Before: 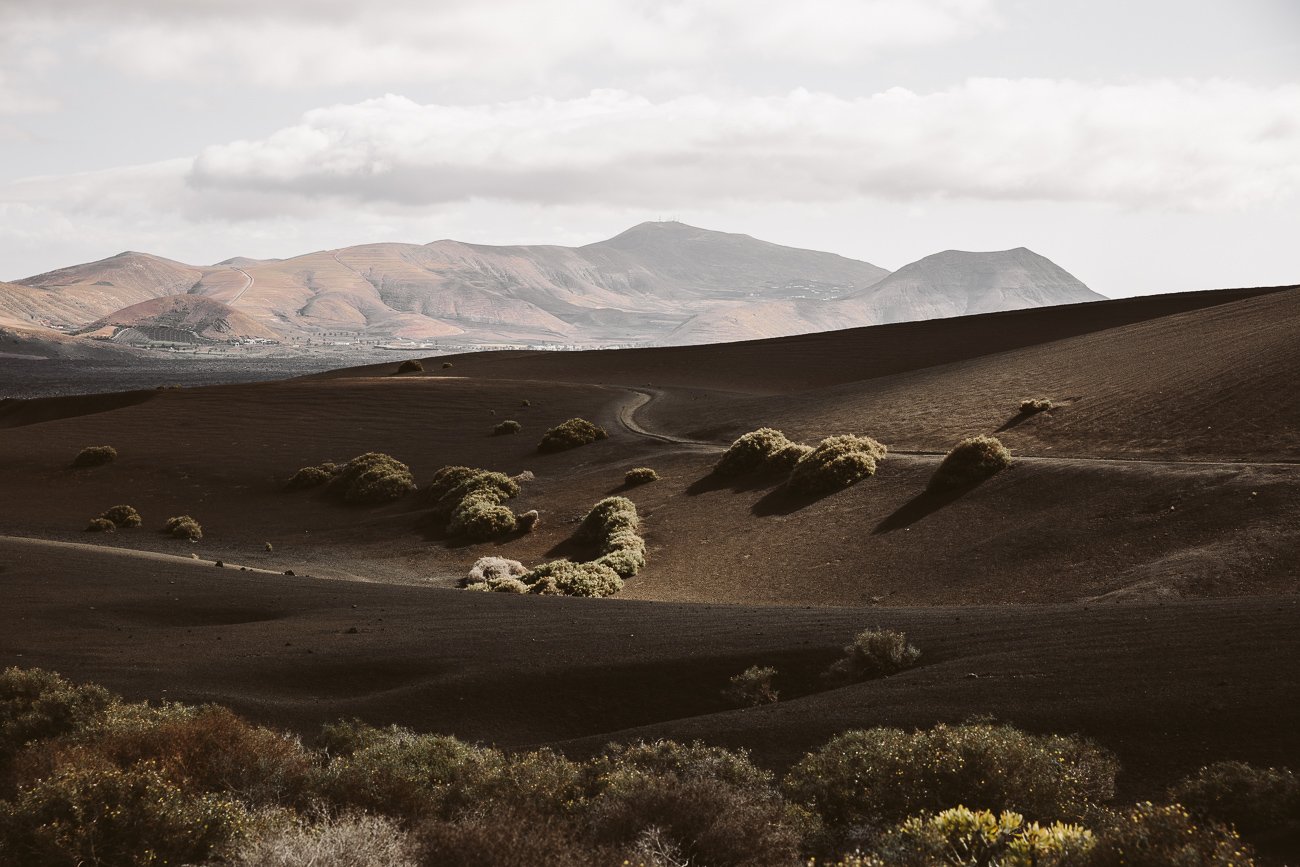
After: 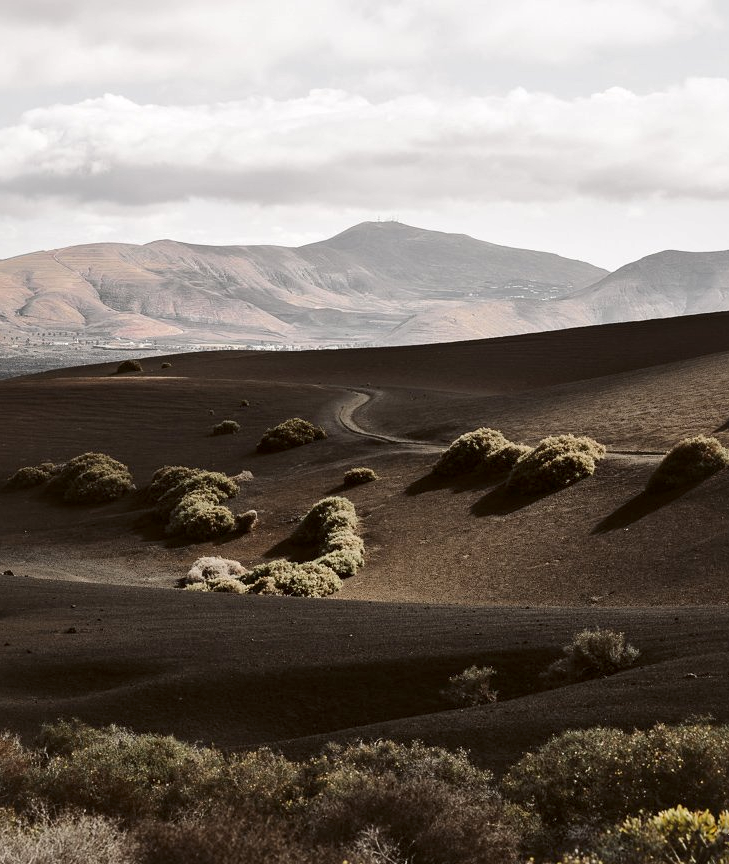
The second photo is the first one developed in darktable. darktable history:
crop: left 21.674%, right 22.086%
local contrast: mode bilateral grid, contrast 20, coarseness 50, detail 148%, midtone range 0.2
